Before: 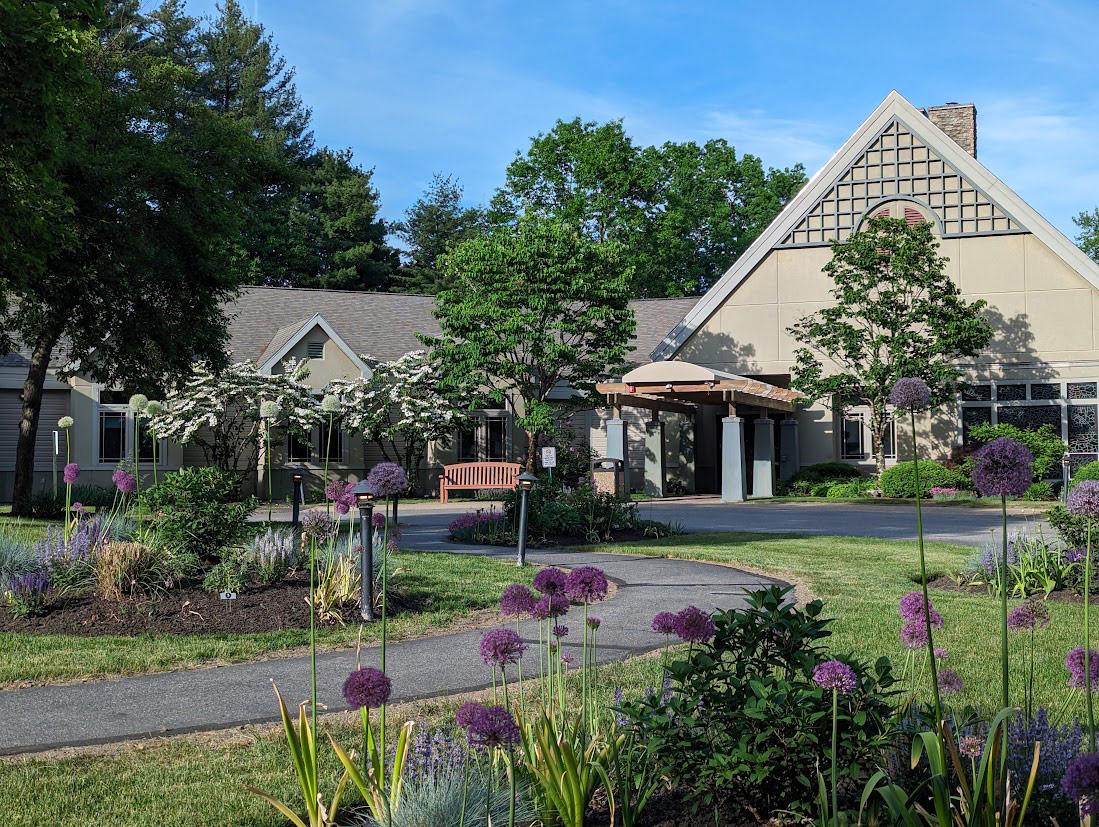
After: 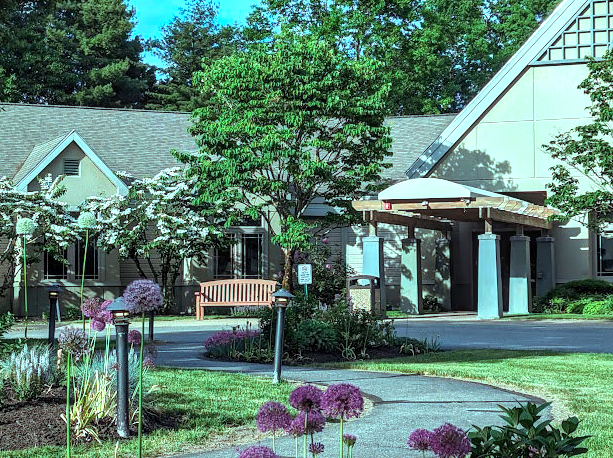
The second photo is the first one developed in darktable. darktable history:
crop and rotate: left 22.288%, top 22.201%, right 21.929%, bottom 22.334%
exposure: black level correction 0, exposure 0.701 EV, compensate highlight preservation false
shadows and highlights: radius 95.37, shadows -13.74, white point adjustment 0.299, highlights 31.07, compress 48.46%, soften with gaussian
color balance rgb: highlights gain › chroma 5.502%, highlights gain › hue 198.54°, perceptual saturation grading › global saturation -3.902%, global vibrance 10.138%, saturation formula JzAzBz (2021)
local contrast: on, module defaults
